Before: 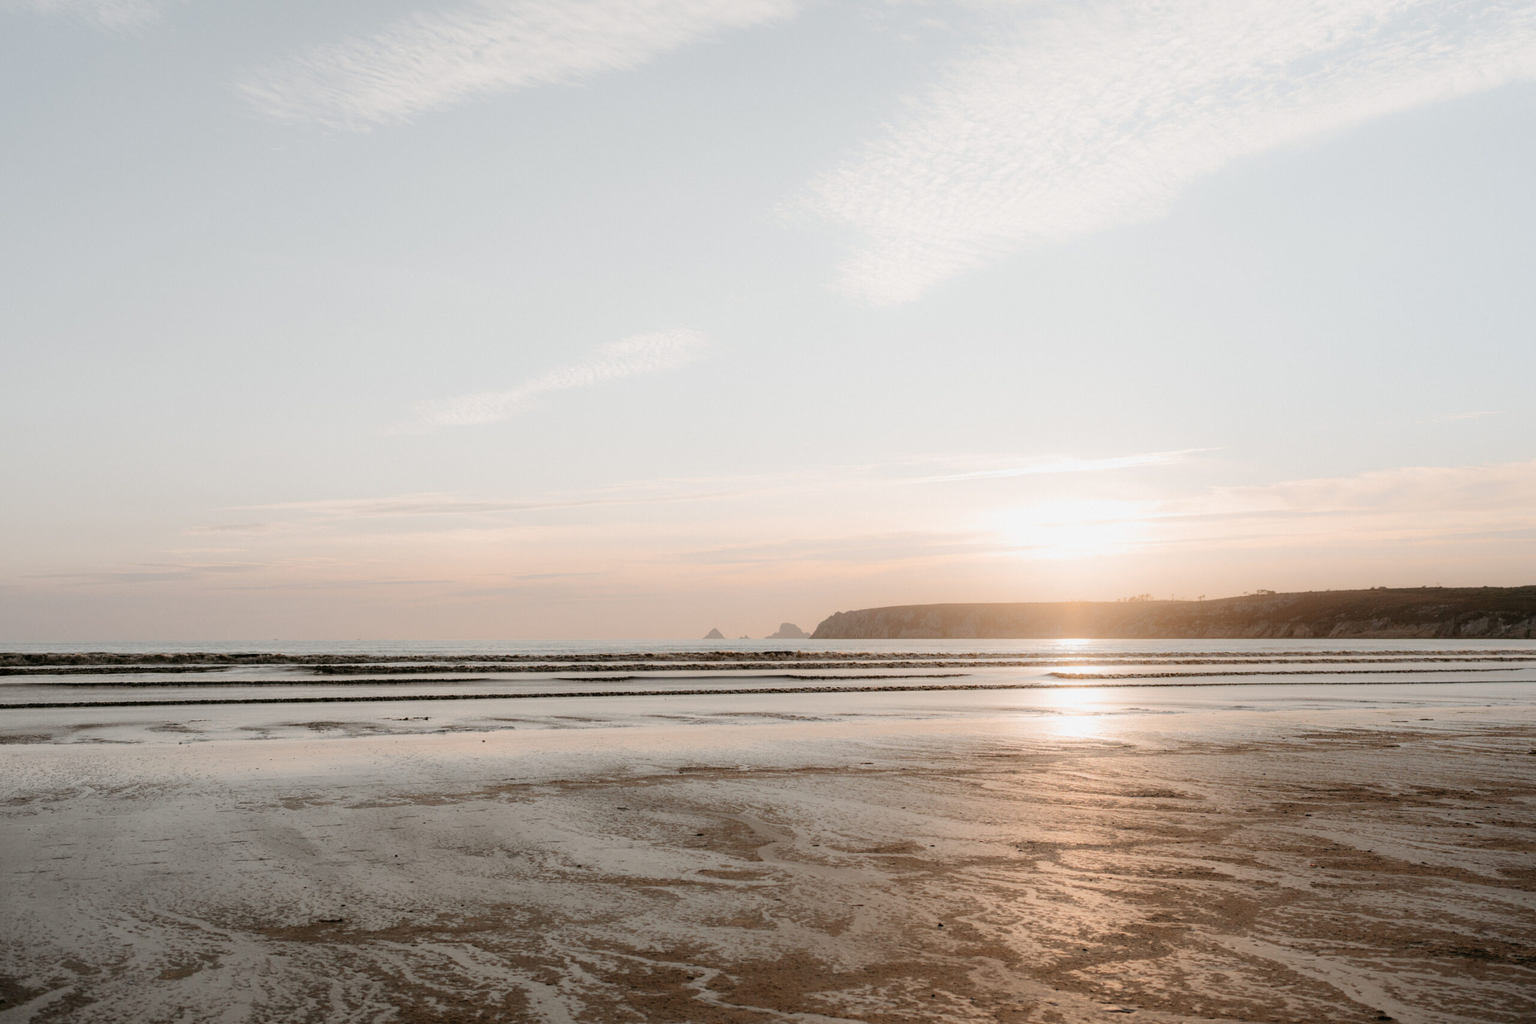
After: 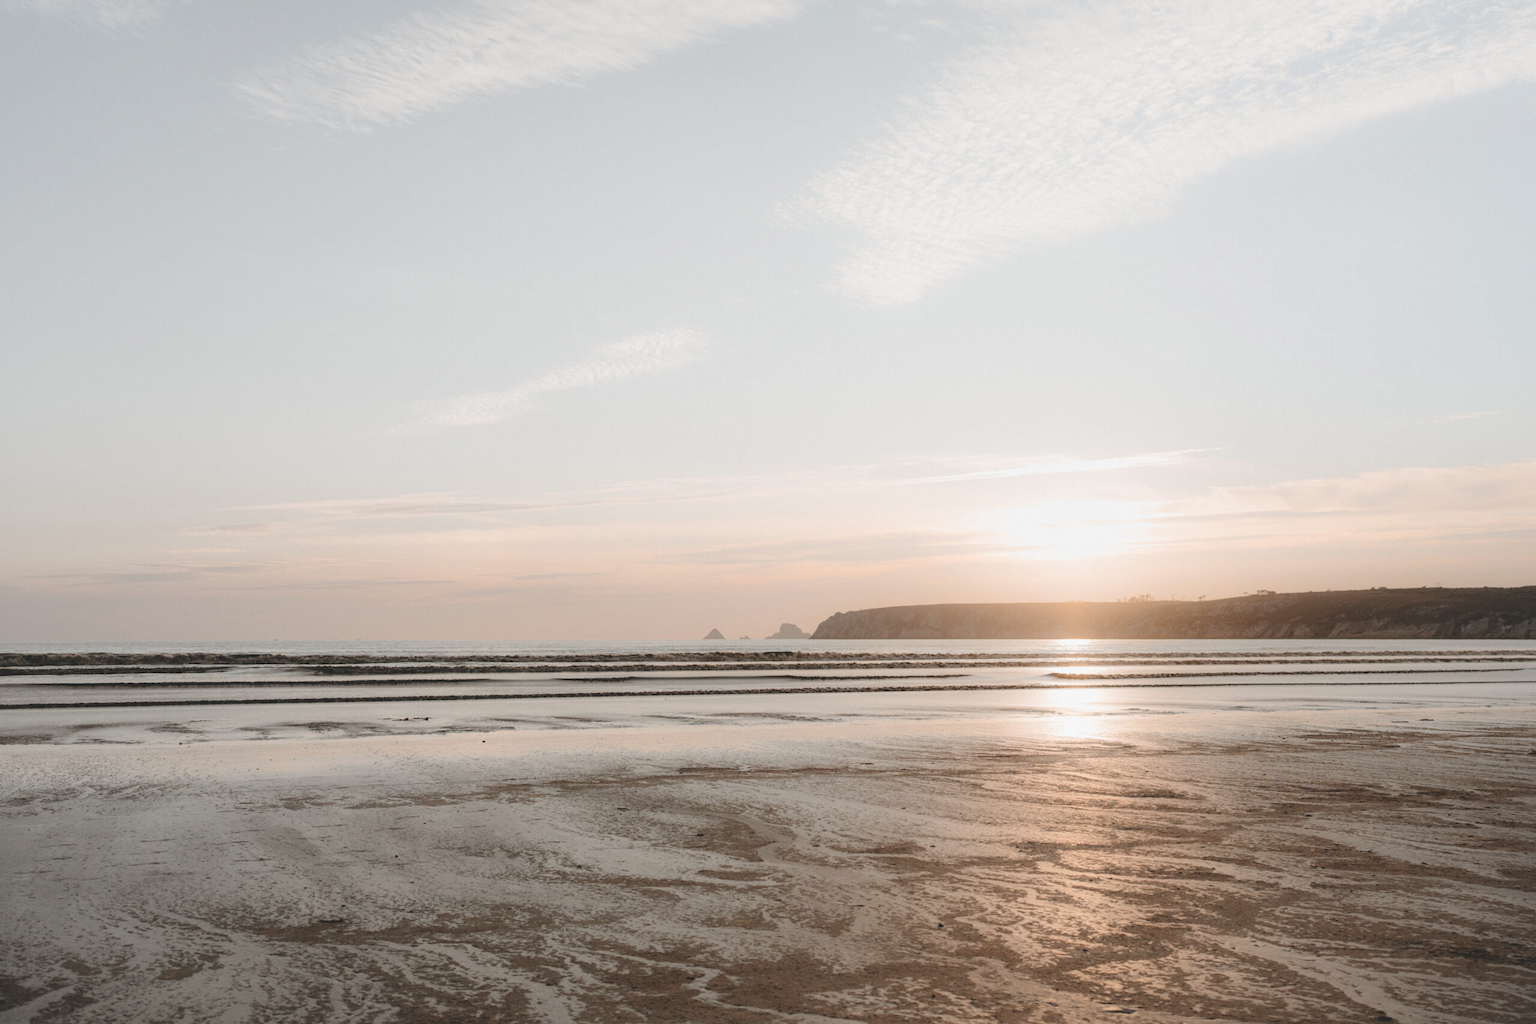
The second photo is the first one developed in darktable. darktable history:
exposure: black level correction -0.022, exposure -0.033 EV, compensate exposure bias true, compensate highlight preservation false
local contrast: mode bilateral grid, contrast 19, coarseness 51, detail 119%, midtone range 0.2
